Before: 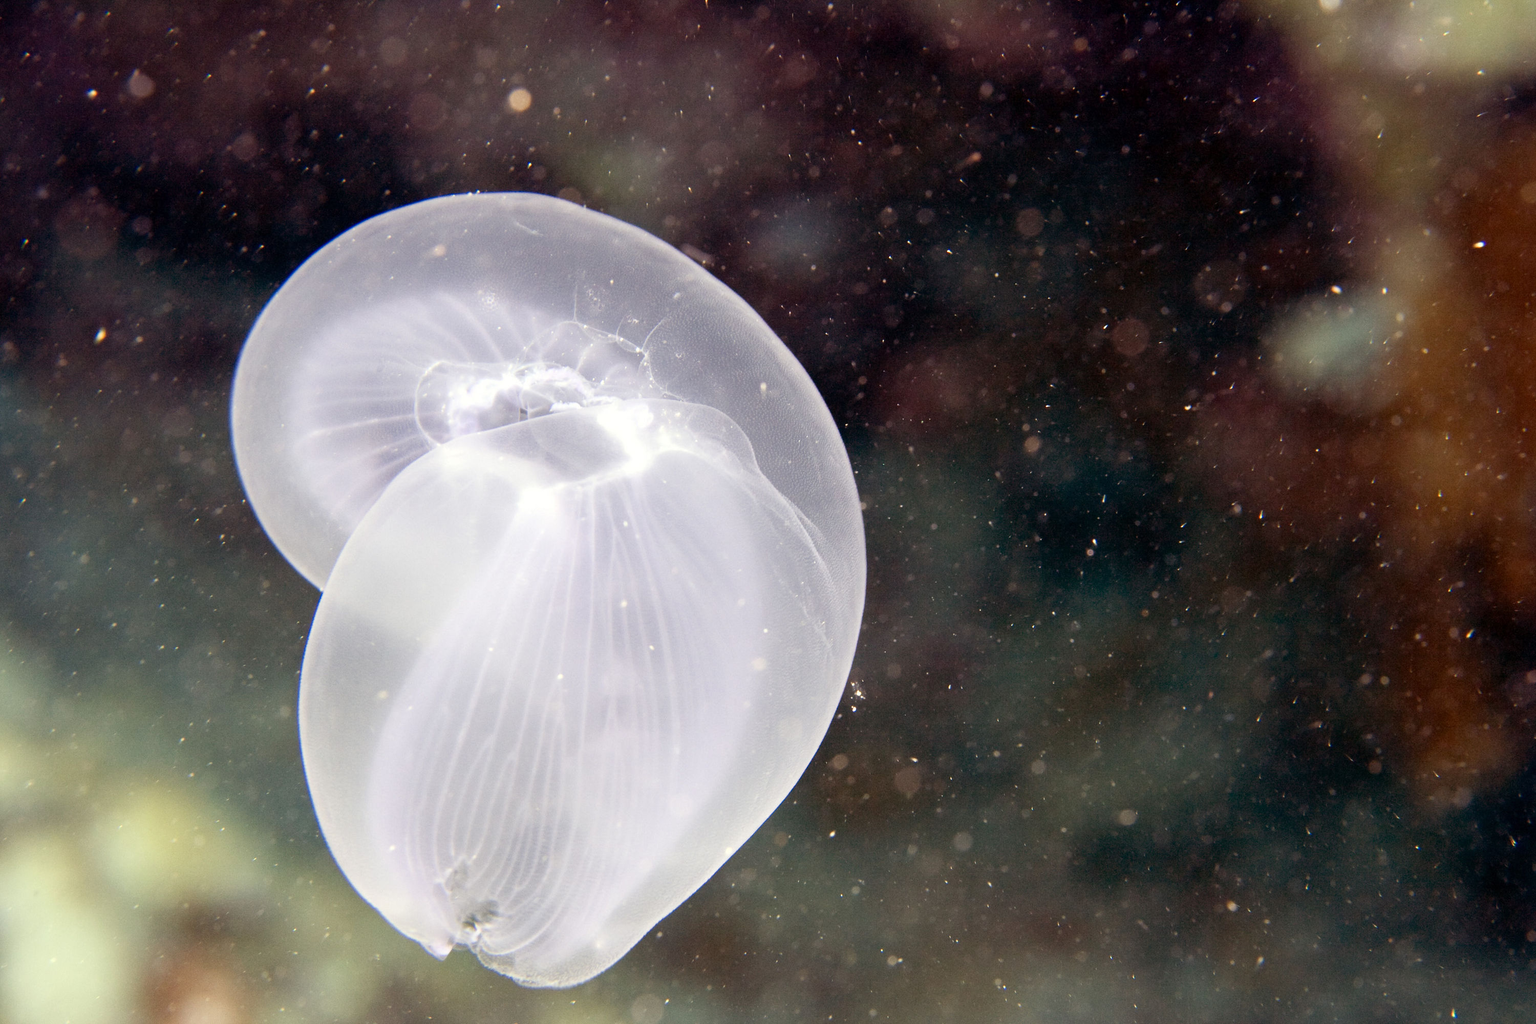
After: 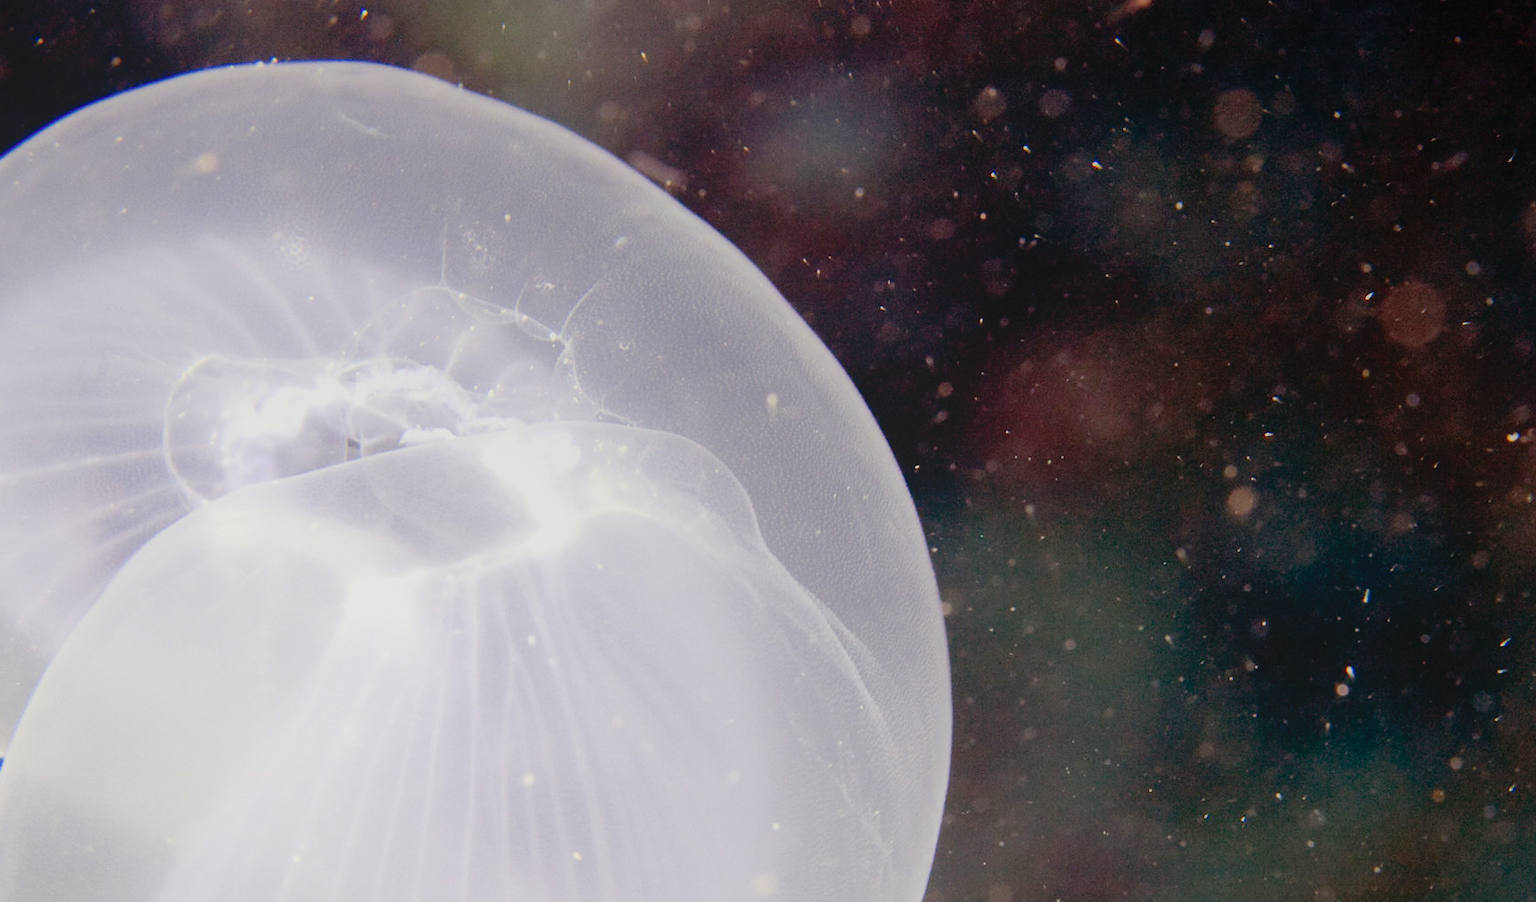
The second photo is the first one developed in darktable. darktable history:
local contrast: detail 69%
shadows and highlights: radius 125.78, shadows 30.48, highlights -31.24, low approximation 0.01, soften with gaussian
tone curve: curves: ch0 [(0, 0) (0.07, 0.052) (0.23, 0.254) (0.486, 0.53) (0.822, 0.825) (0.994, 0.955)]; ch1 [(0, 0) (0.226, 0.261) (0.379, 0.442) (0.469, 0.472) (0.495, 0.495) (0.514, 0.504) (0.561, 0.568) (0.59, 0.612) (1, 1)]; ch2 [(0, 0) (0.269, 0.299) (0.459, 0.441) (0.498, 0.499) (0.523, 0.52) (0.551, 0.576) (0.629, 0.643) (0.659, 0.681) (0.718, 0.764) (1, 1)], preserve colors none
crop: left 20.919%, top 15.363%, right 21.772%, bottom 34.096%
